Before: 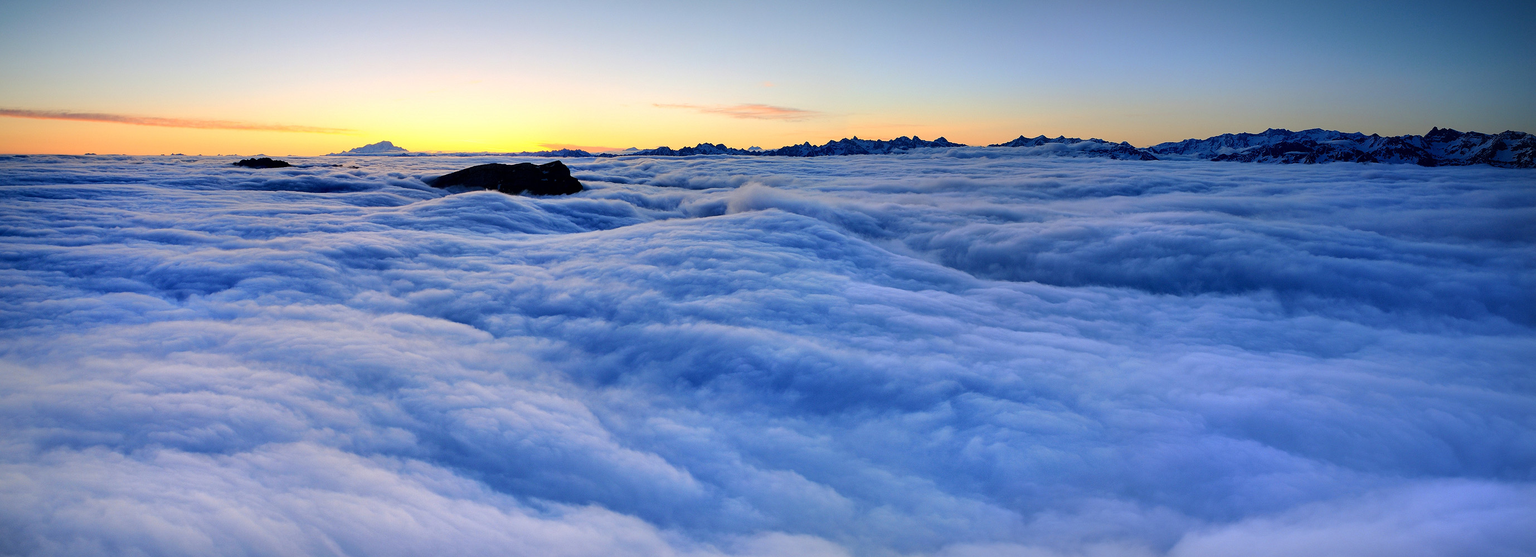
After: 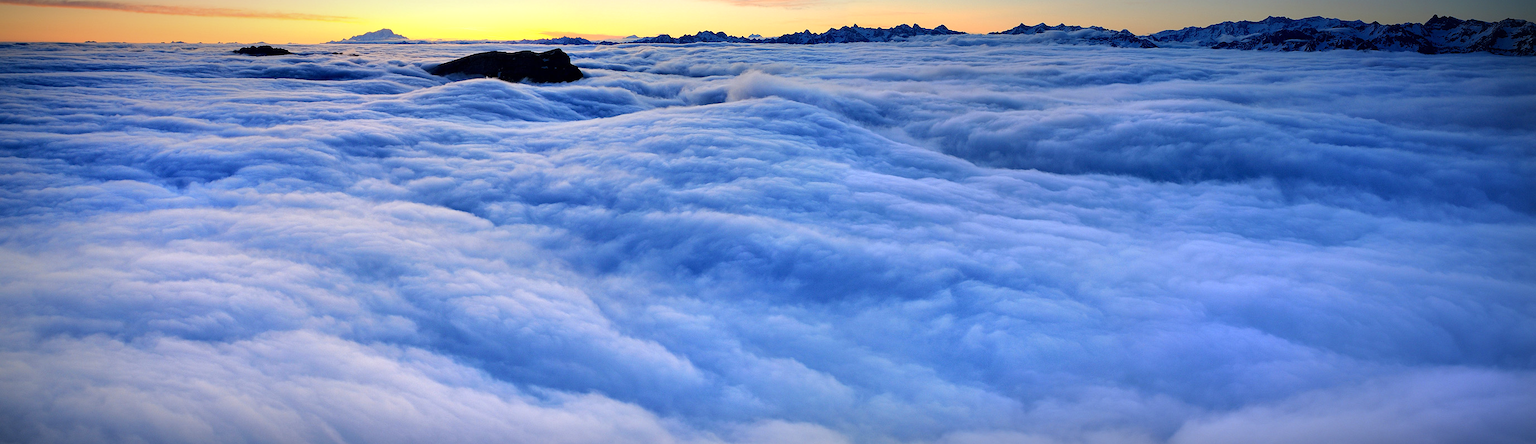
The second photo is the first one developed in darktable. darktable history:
exposure: exposure 0.372 EV, compensate exposure bias true, compensate highlight preservation false
crop and rotate: top 20.254%
vignetting: fall-off radius 59.7%, brightness -0.556, saturation -0.003, automatic ratio true
